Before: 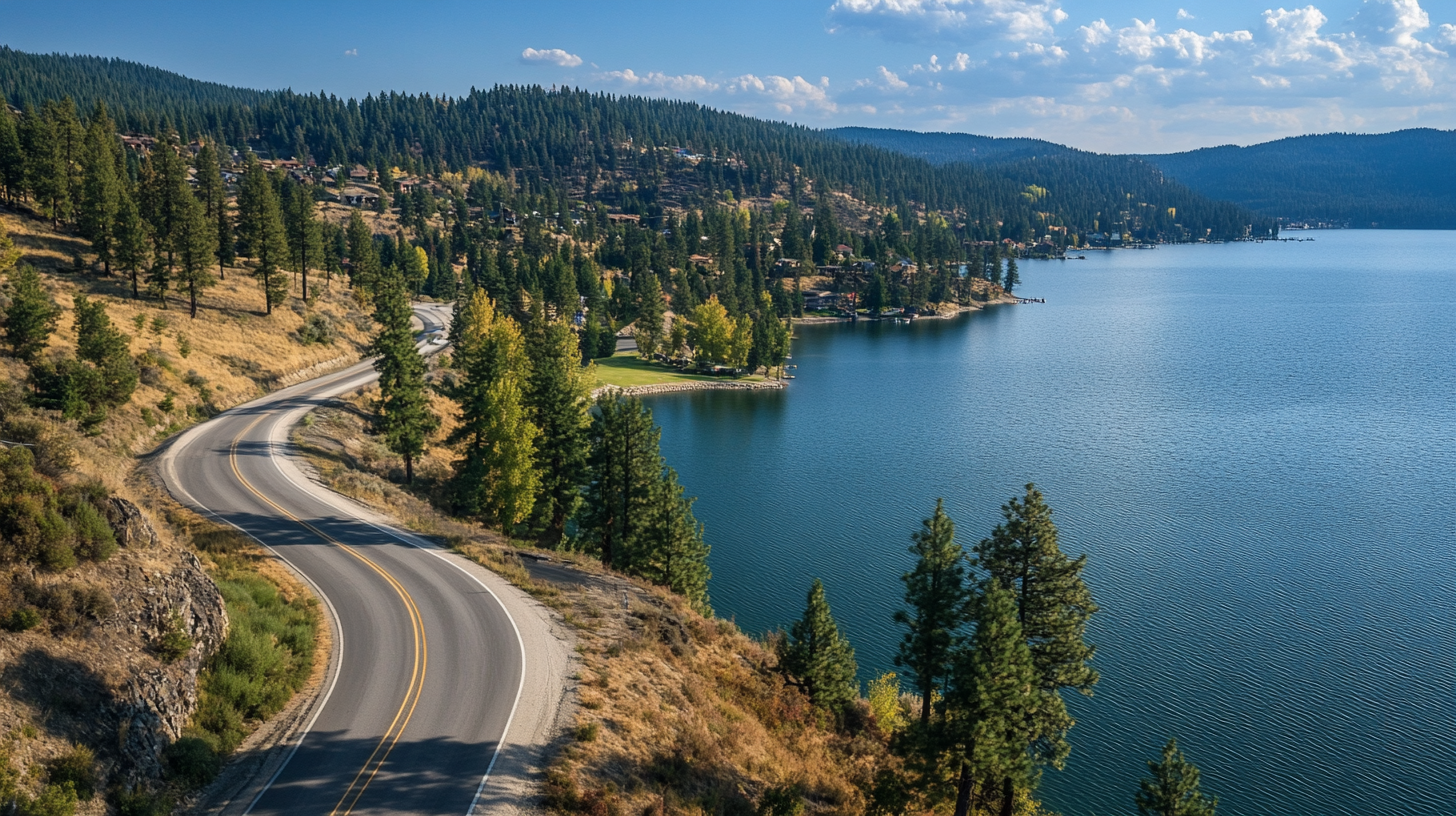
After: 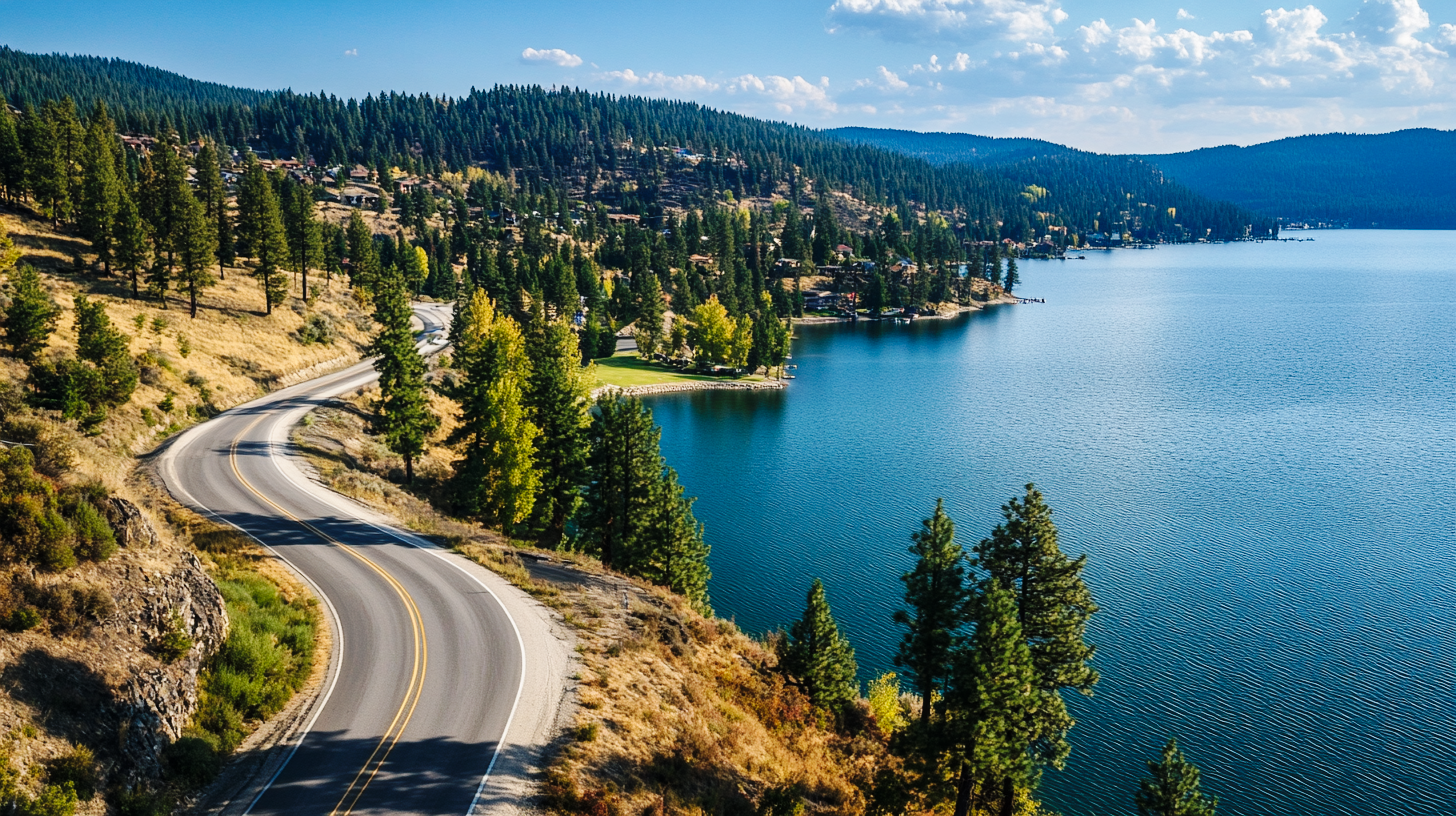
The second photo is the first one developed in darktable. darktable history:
base curve: curves: ch0 [(0, 0) (0.036, 0.025) (0.121, 0.166) (0.206, 0.329) (0.605, 0.79) (1, 1)], preserve colors none
shadows and highlights: shadows 25.2, highlights -48.27, soften with gaussian
